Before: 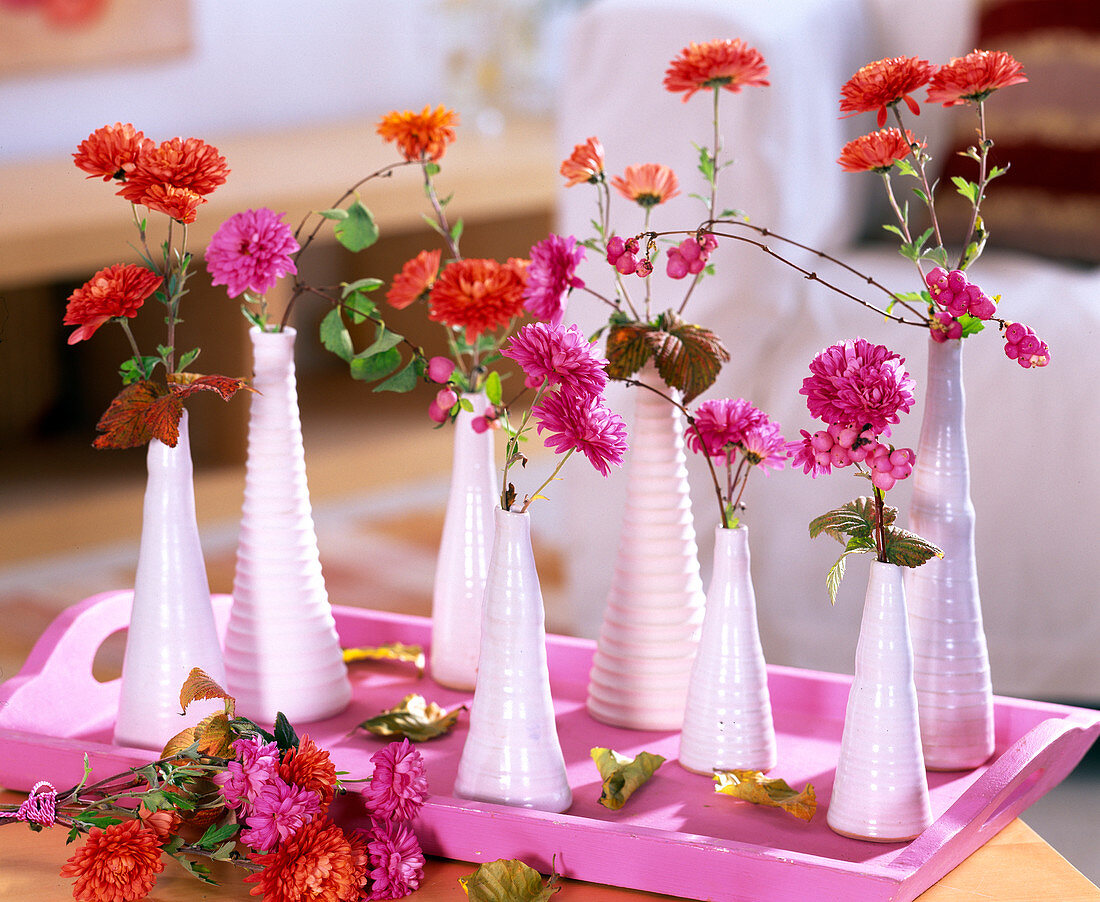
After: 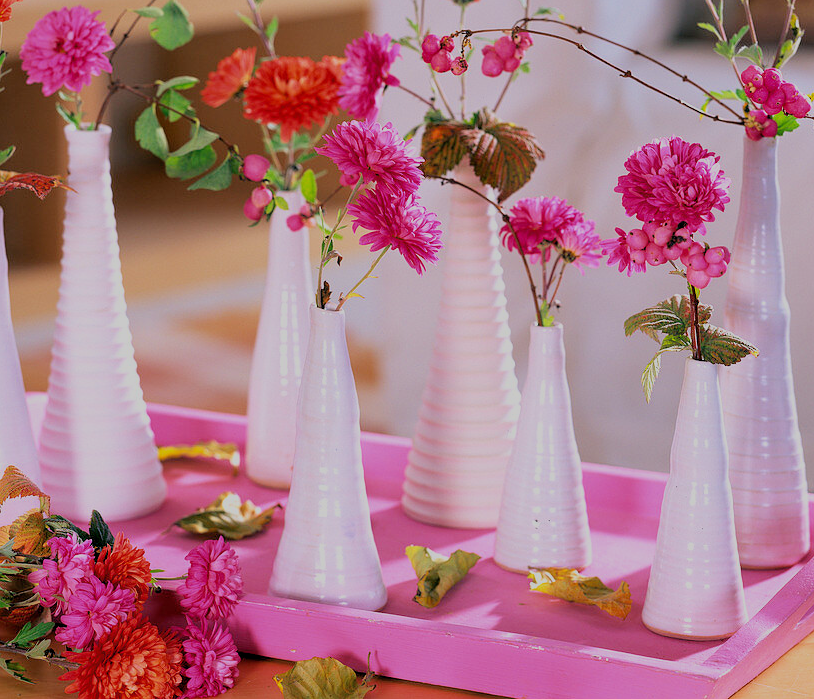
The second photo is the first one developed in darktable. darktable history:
filmic rgb: black relative exposure -8.75 EV, white relative exposure 4.98 EV, threshold 5.94 EV, target black luminance 0%, hardness 3.79, latitude 66.18%, contrast 0.824, shadows ↔ highlights balance 19.94%, color science v6 (2022), enable highlight reconstruction true
crop: left 16.866%, top 22.451%, right 9.064%
